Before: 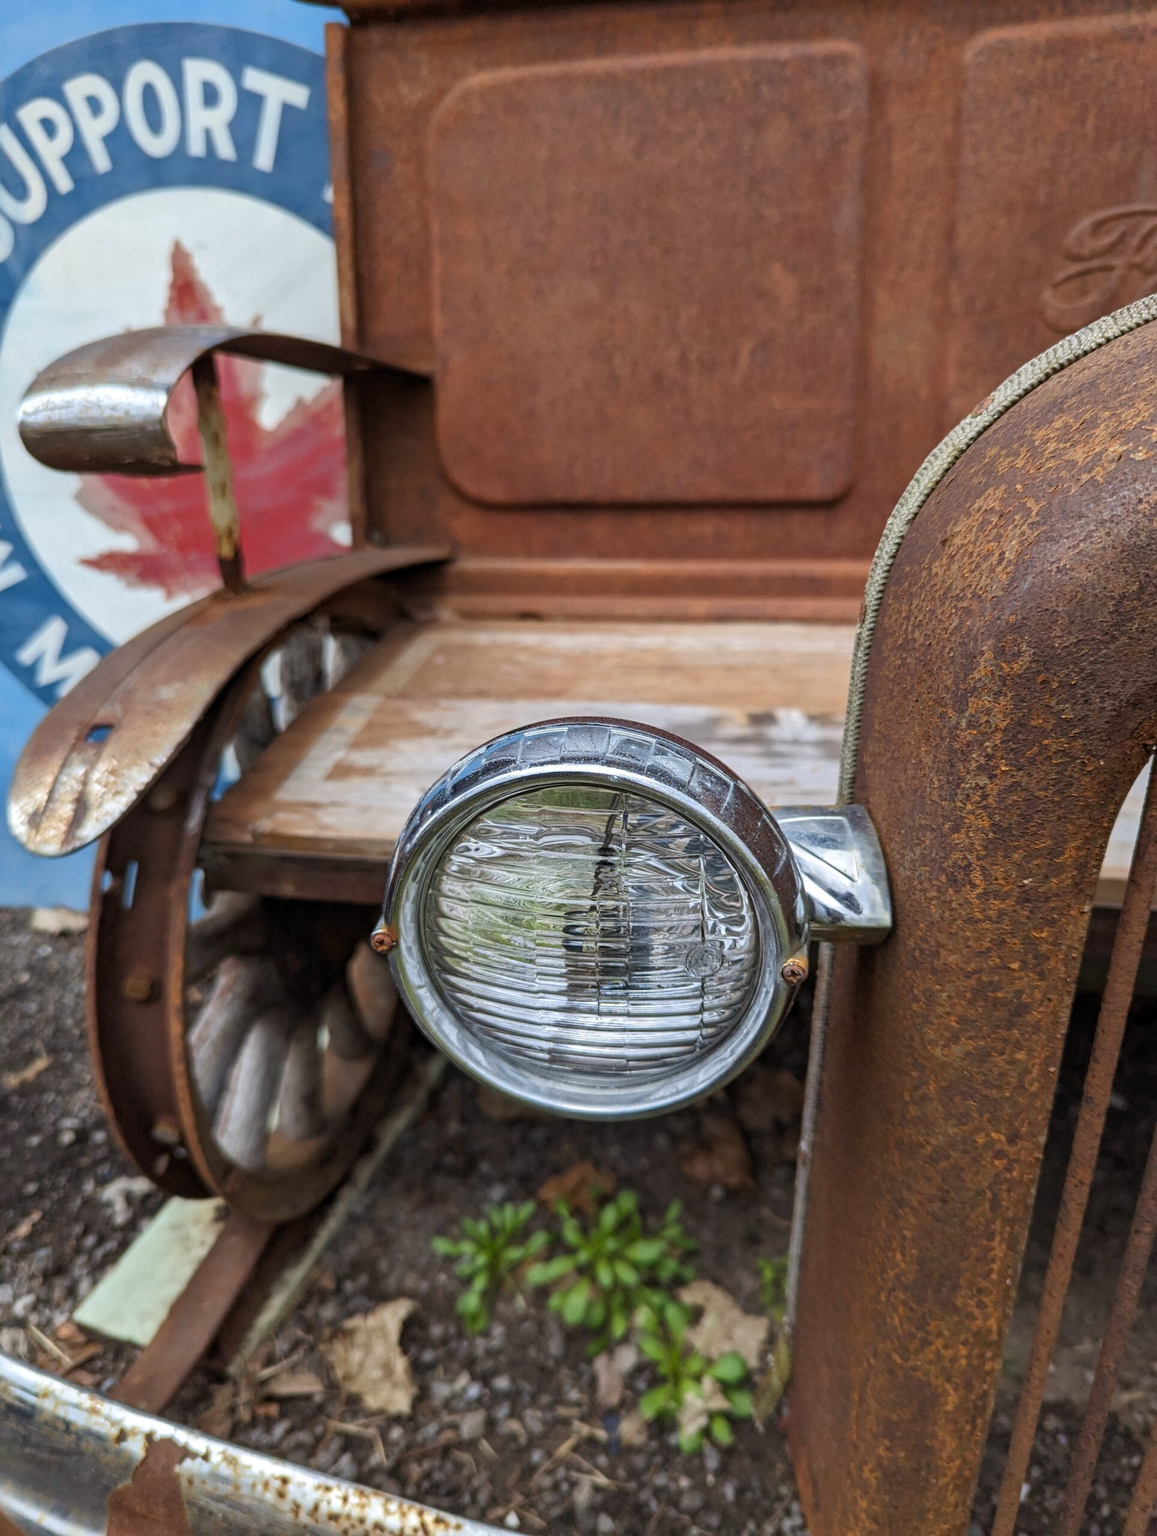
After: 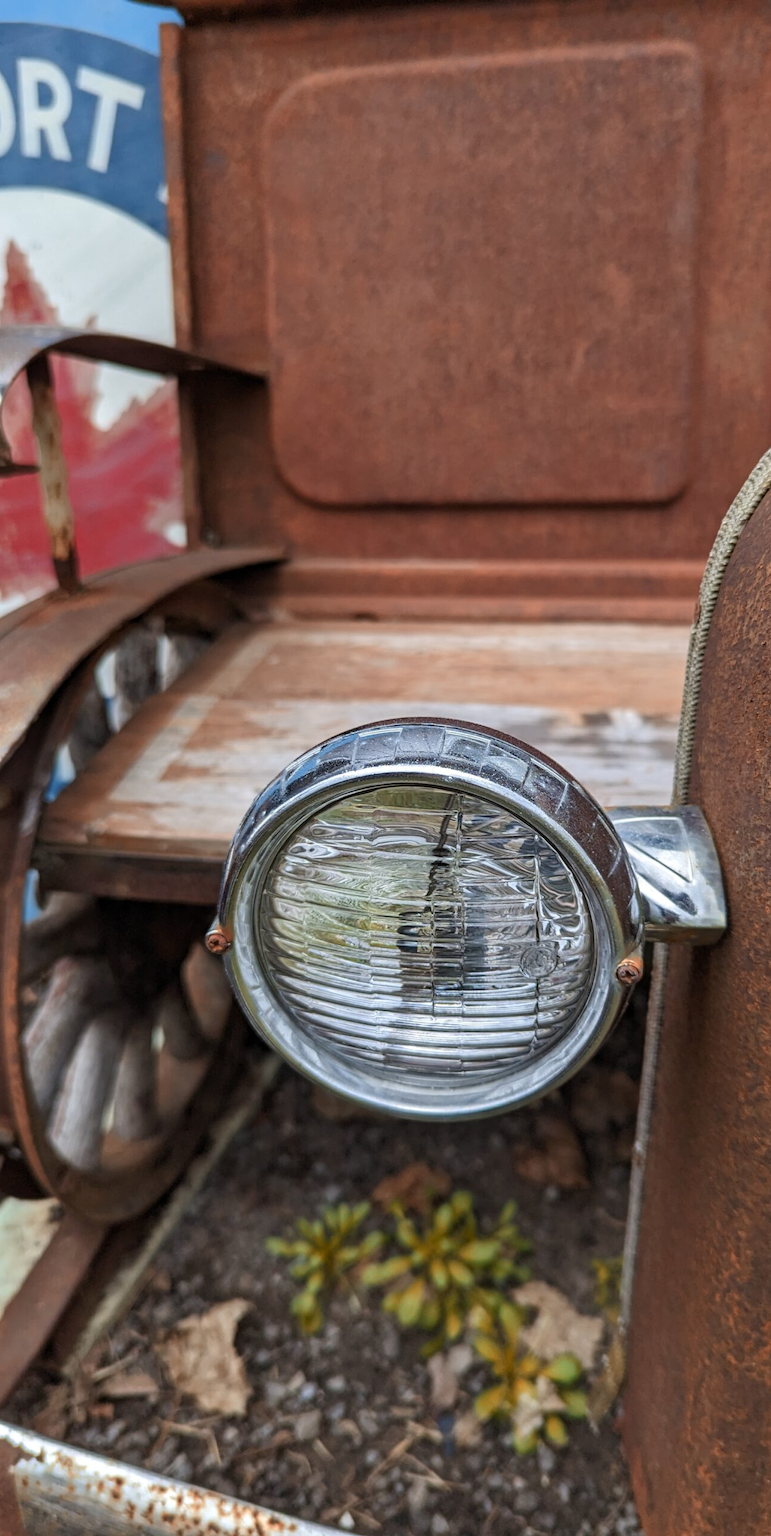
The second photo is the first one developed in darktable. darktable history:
color zones: curves: ch2 [(0, 0.5) (0.084, 0.497) (0.323, 0.335) (0.4, 0.497) (1, 0.5)]
crop and rotate: left 14.36%, right 18.951%
